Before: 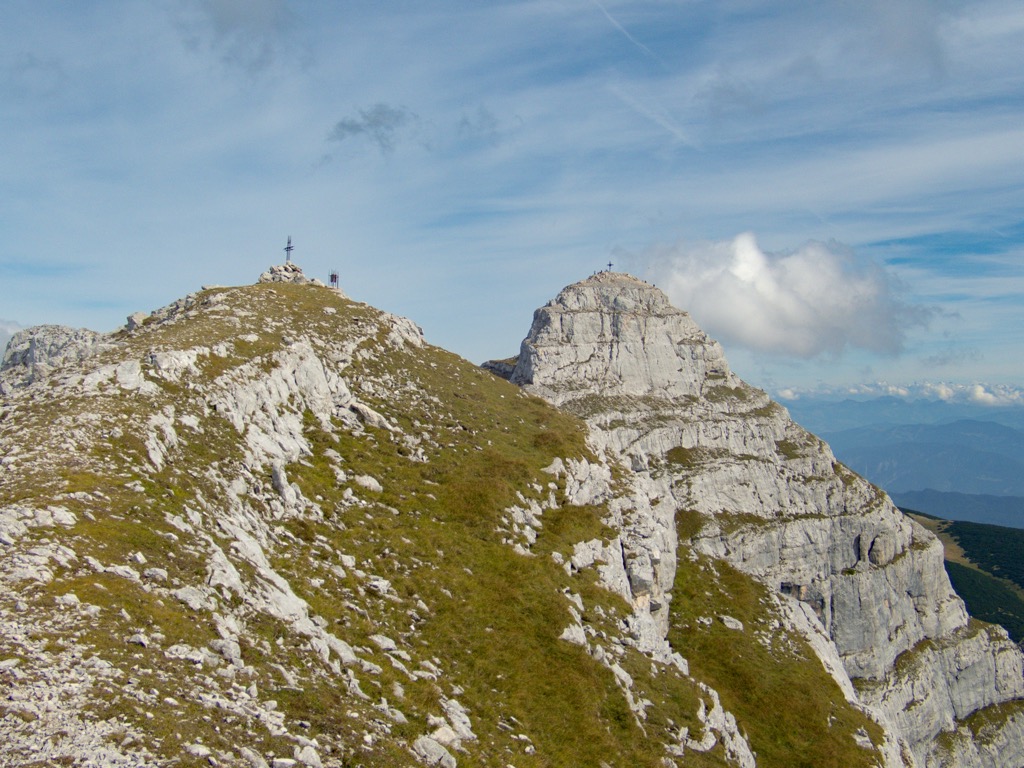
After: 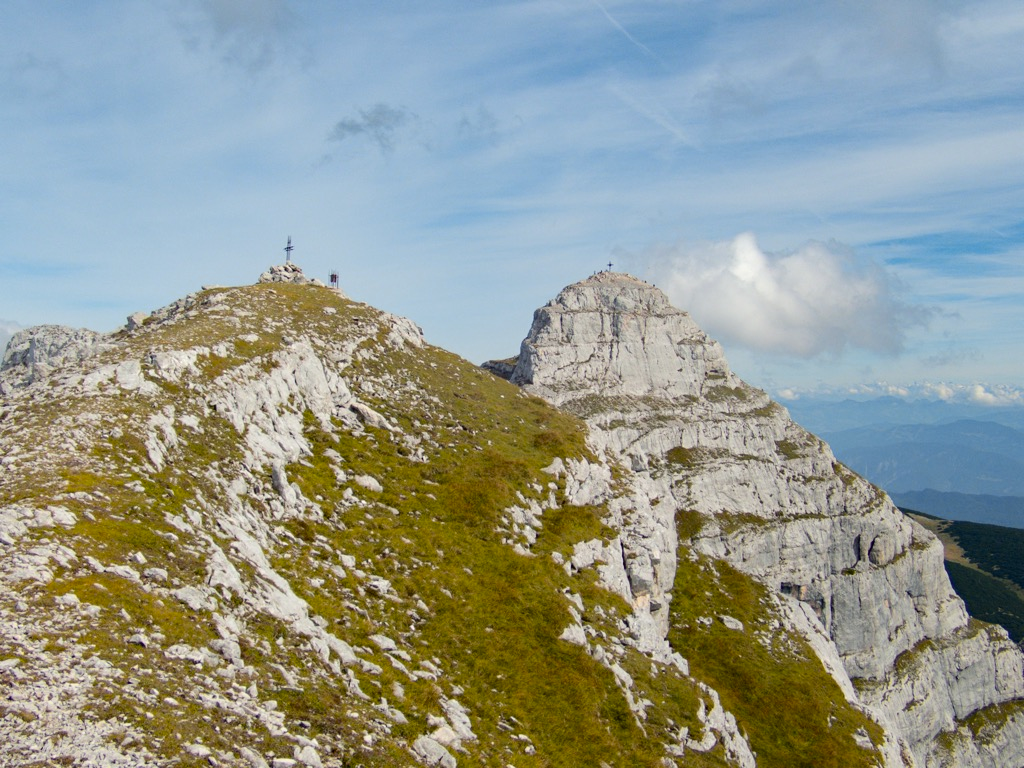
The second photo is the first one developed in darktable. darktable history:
tone curve: curves: ch0 [(0, 0.003) (0.117, 0.101) (0.257, 0.246) (0.408, 0.432) (0.611, 0.653) (0.824, 0.846) (1, 1)]; ch1 [(0, 0) (0.227, 0.197) (0.405, 0.421) (0.501, 0.501) (0.522, 0.53) (0.563, 0.572) (0.589, 0.611) (0.699, 0.709) (0.976, 0.992)]; ch2 [(0, 0) (0.208, 0.176) (0.377, 0.38) (0.5, 0.5) (0.537, 0.534) (0.571, 0.576) (0.681, 0.746) (1, 1)], color space Lab, independent channels, preserve colors none
color zones: curves: ch0 [(0.068, 0.464) (0.25, 0.5) (0.48, 0.508) (0.75, 0.536) (0.886, 0.476) (0.967, 0.456)]; ch1 [(0.066, 0.456) (0.25, 0.5) (0.616, 0.508) (0.746, 0.56) (0.934, 0.444)]
shadows and highlights: shadows 20.13, highlights -19.54, soften with gaussian
